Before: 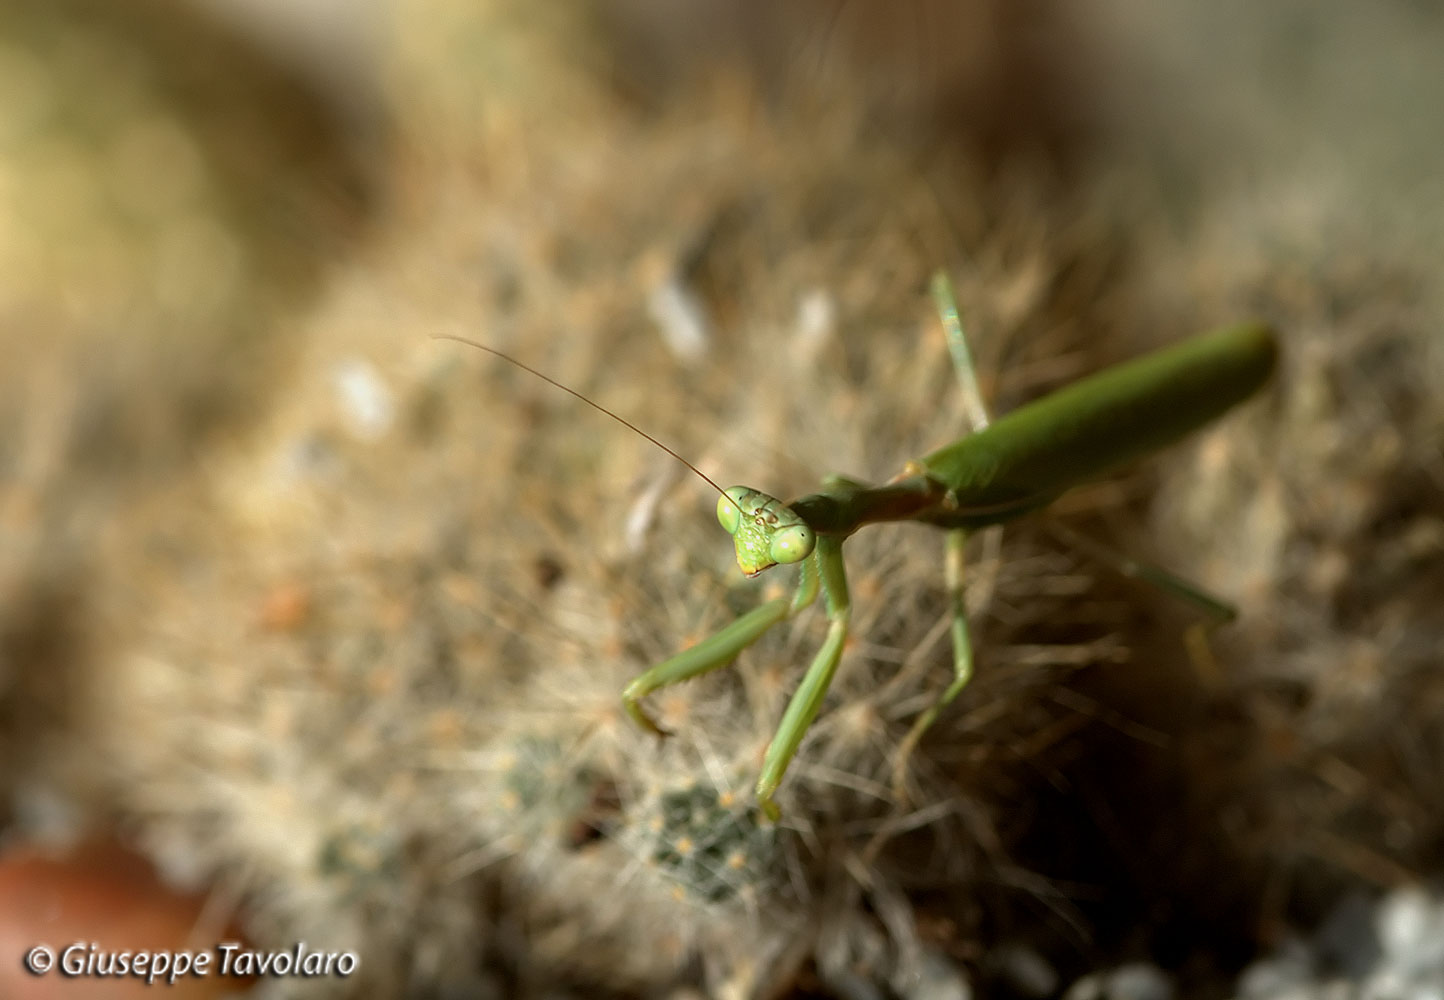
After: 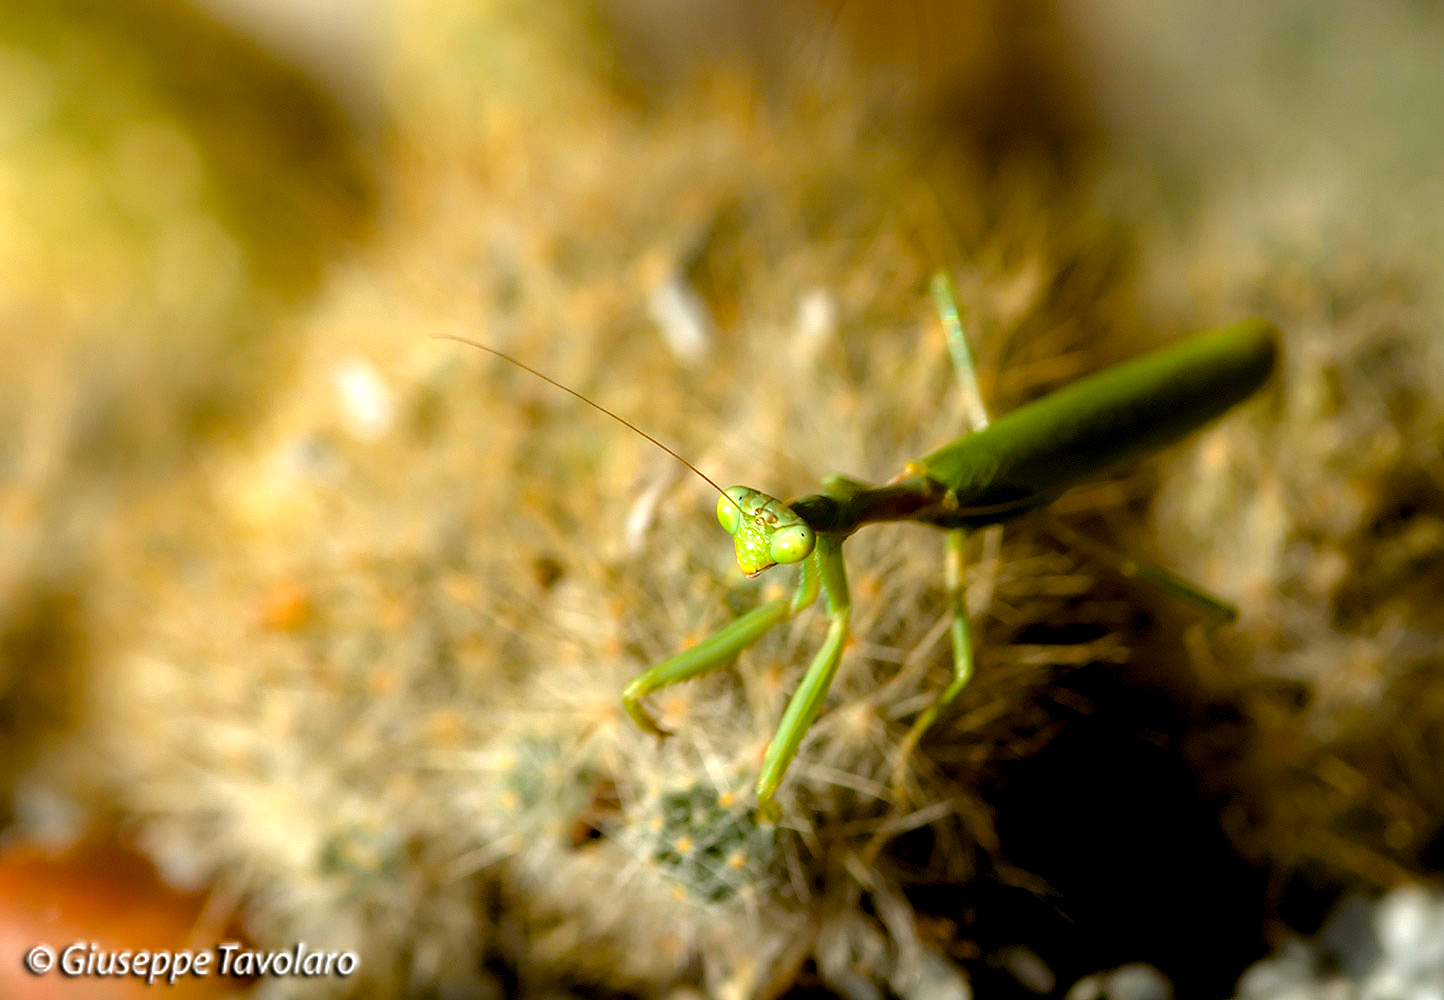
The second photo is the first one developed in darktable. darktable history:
color balance rgb: global offset › luminance -0.482%, perceptual saturation grading › global saturation 36.509%, perceptual saturation grading › shadows 35.03%, perceptual brilliance grading › global brilliance 3.014%, perceptual brilliance grading › highlights -2.399%, perceptual brilliance grading › shadows 3.364%, contrast -10.528%
tone equalizer: -8 EV -0.743 EV, -7 EV -0.704 EV, -6 EV -0.574 EV, -5 EV -0.401 EV, -3 EV 0.377 EV, -2 EV 0.6 EV, -1 EV 0.7 EV, +0 EV 0.729 EV
